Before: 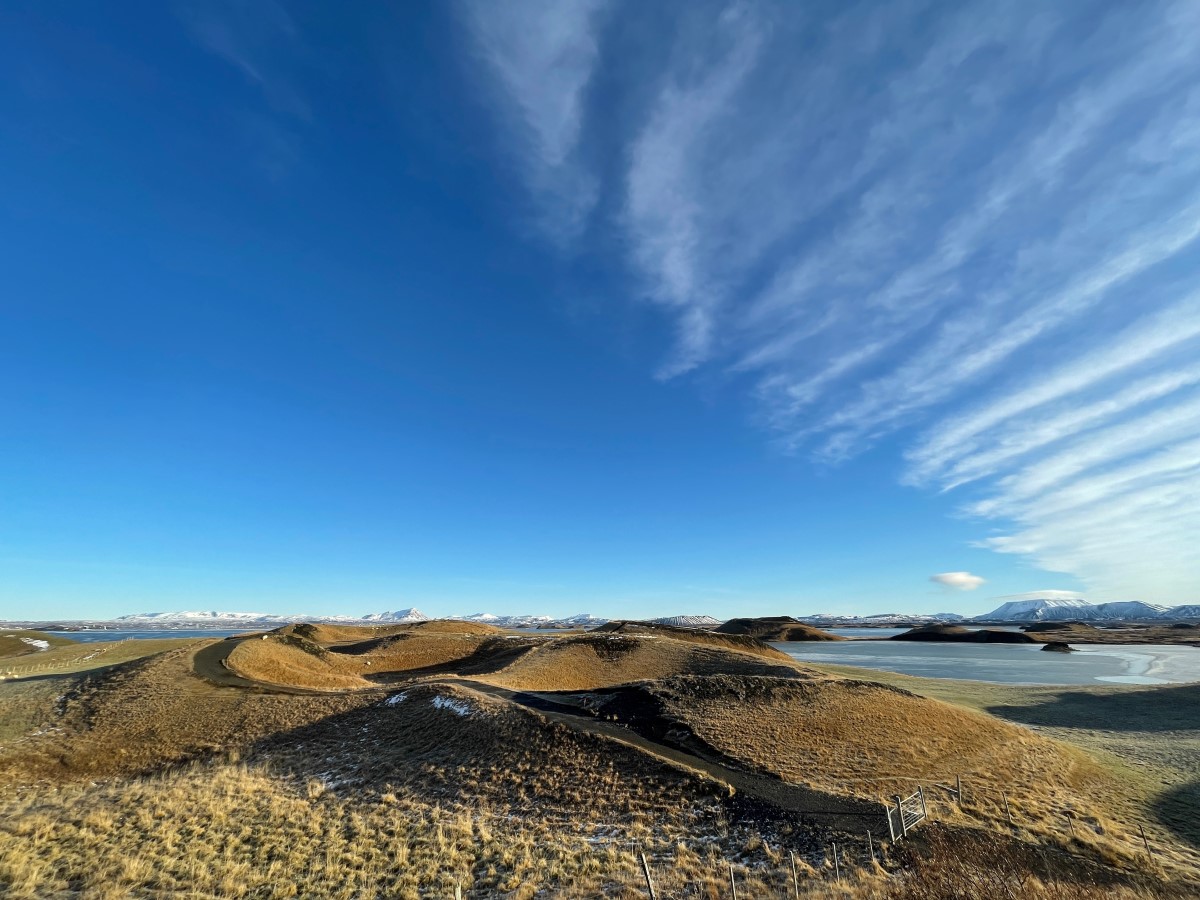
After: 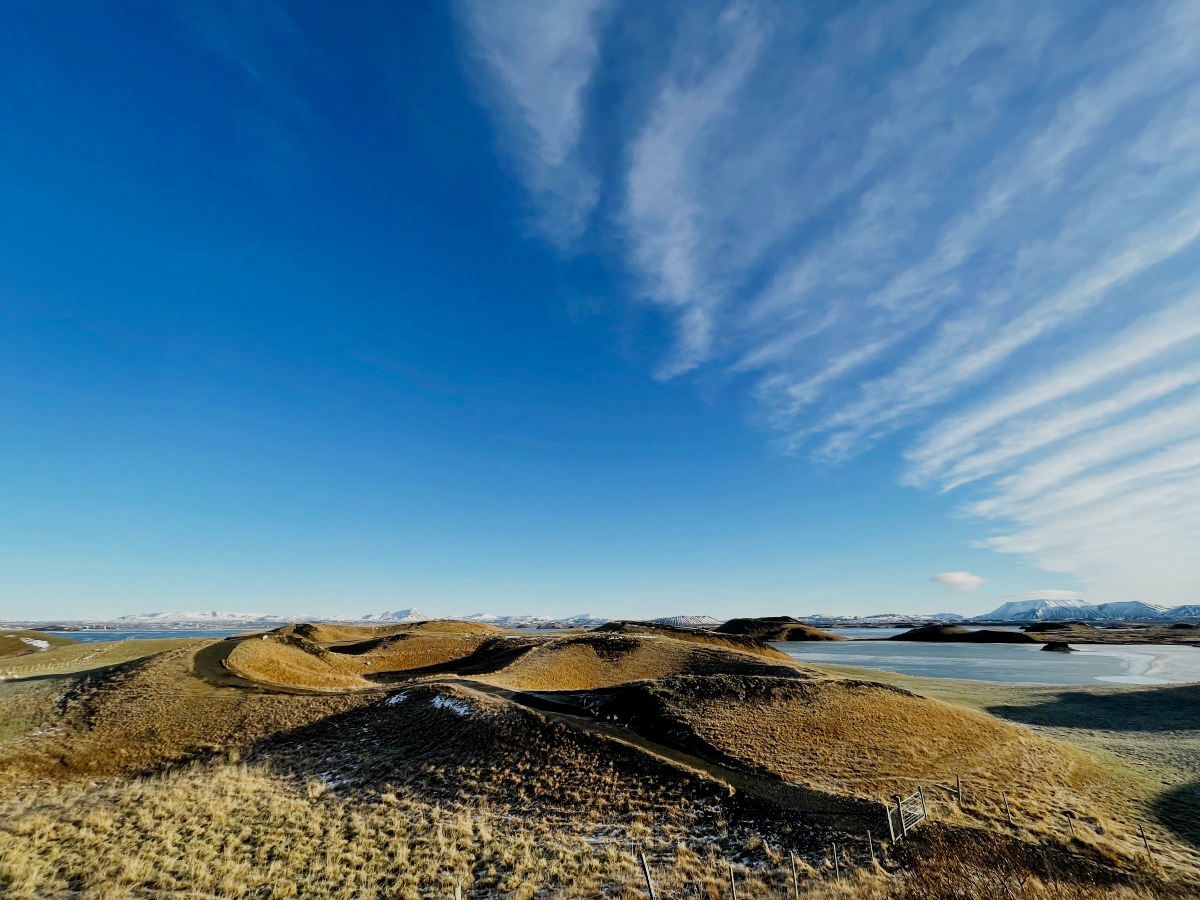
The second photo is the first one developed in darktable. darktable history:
filmic rgb: middle gray luminance 29%, black relative exposure -10.3 EV, white relative exposure 5.5 EV, threshold 6 EV, target black luminance 0%, hardness 3.95, latitude 2.04%, contrast 1.132, highlights saturation mix 5%, shadows ↔ highlights balance 15.11%, preserve chrominance no, color science v3 (2019), use custom middle-gray values true, iterations of high-quality reconstruction 0, enable highlight reconstruction true
exposure: black level correction 0, exposure 0.7 EV, compensate highlight preservation false
